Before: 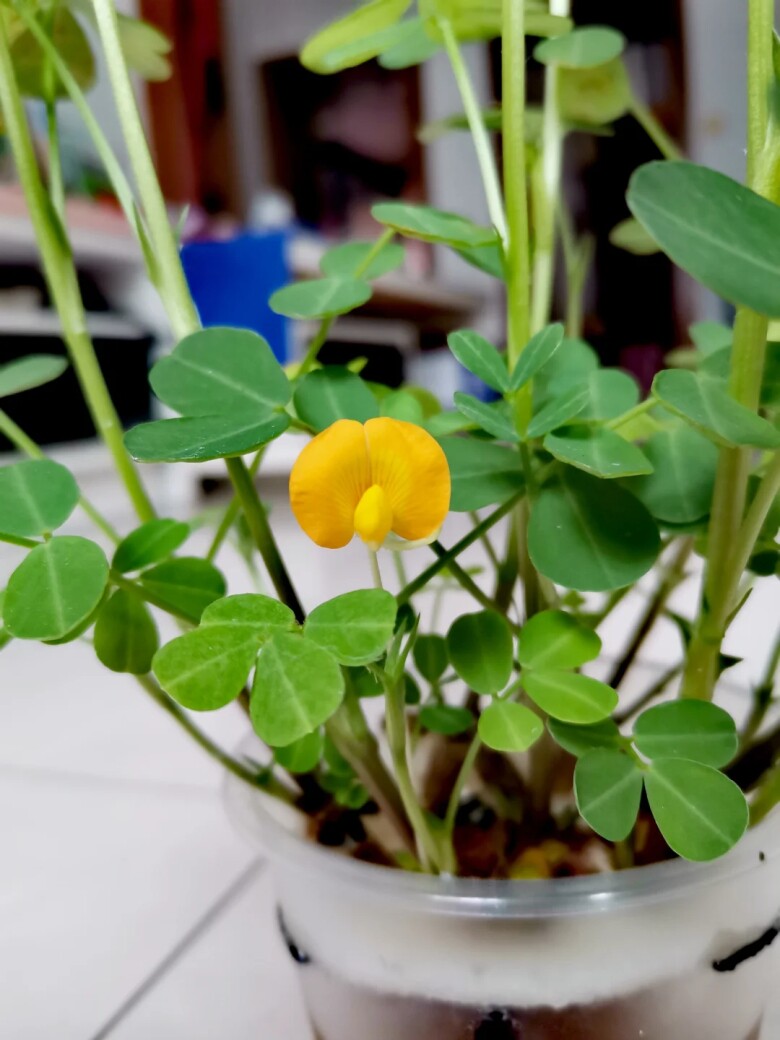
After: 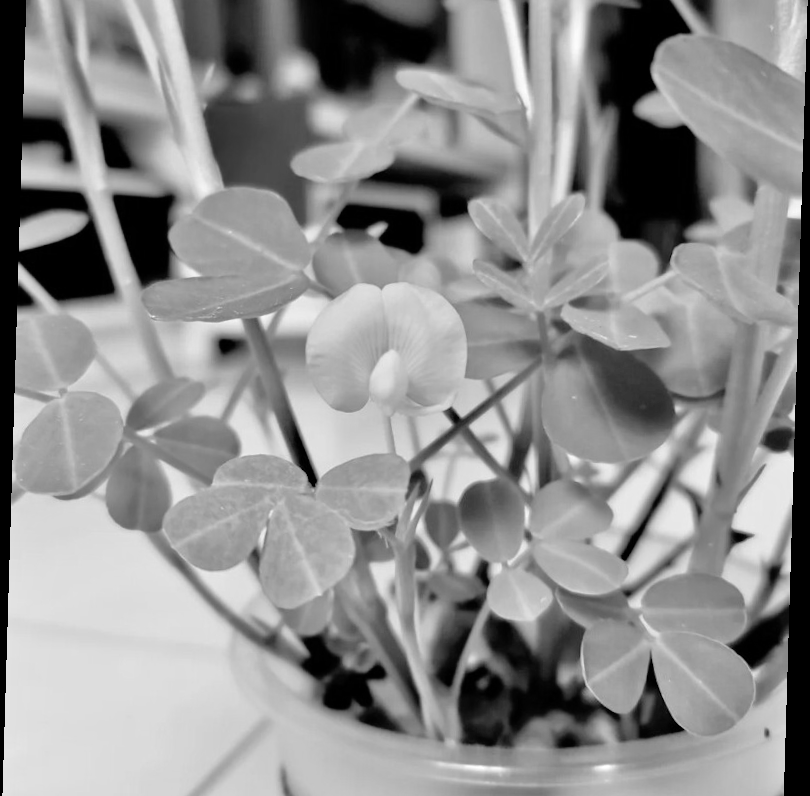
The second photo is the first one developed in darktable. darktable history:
rotate and perspective: rotation 1.72°, automatic cropping off
crop: top 13.819%, bottom 11.169%
tone equalizer: -7 EV 0.15 EV, -6 EV 0.6 EV, -5 EV 1.15 EV, -4 EV 1.33 EV, -3 EV 1.15 EV, -2 EV 0.6 EV, -1 EV 0.15 EV, mask exposure compensation -0.5 EV
color calibration: illuminant custom, x 0.39, y 0.392, temperature 3856.94 K
monochrome: size 3.1
